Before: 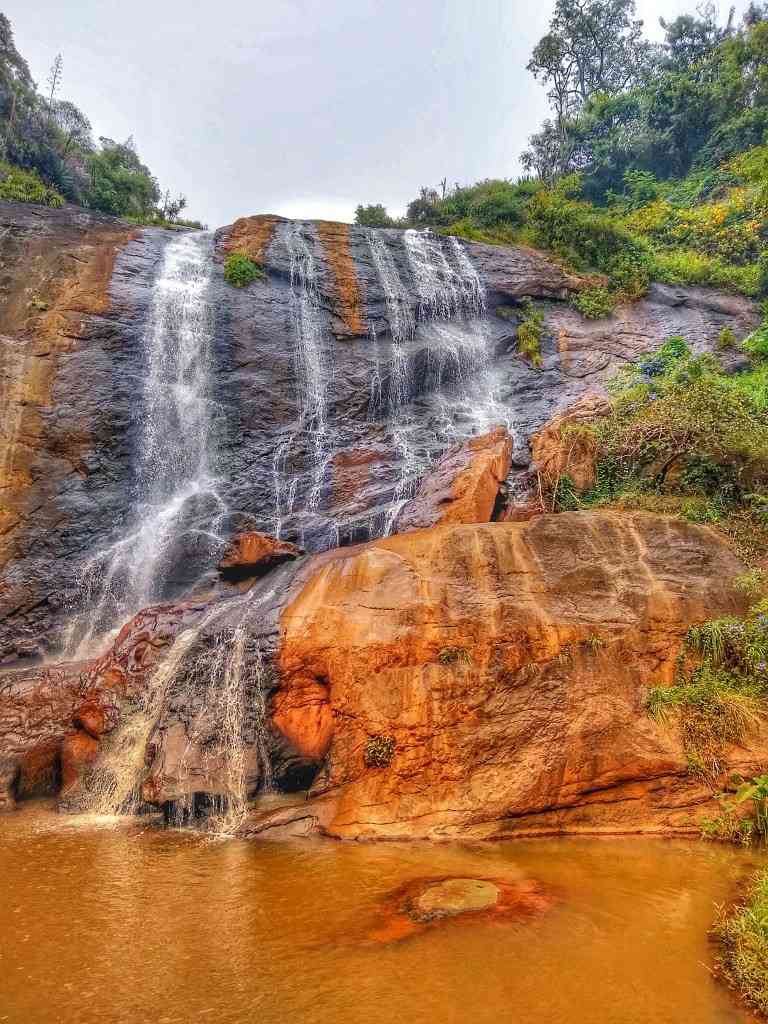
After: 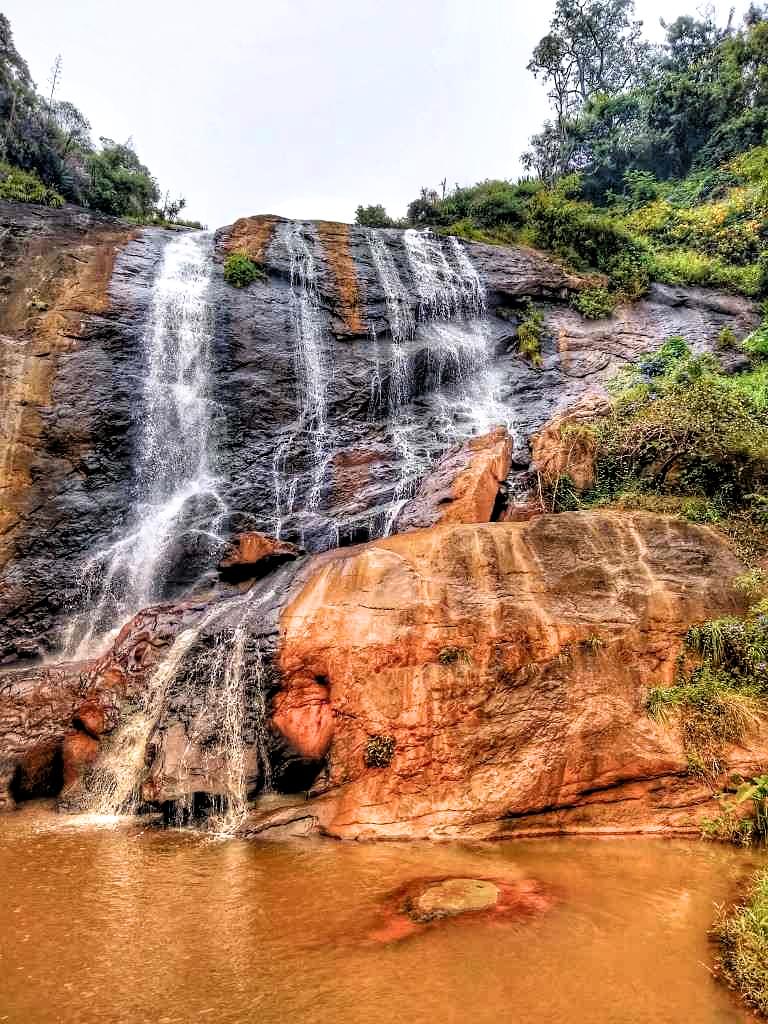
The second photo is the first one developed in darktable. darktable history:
filmic rgb: black relative exposure -3.44 EV, white relative exposure 2.25 EV, hardness 3.4, color science v6 (2022)
